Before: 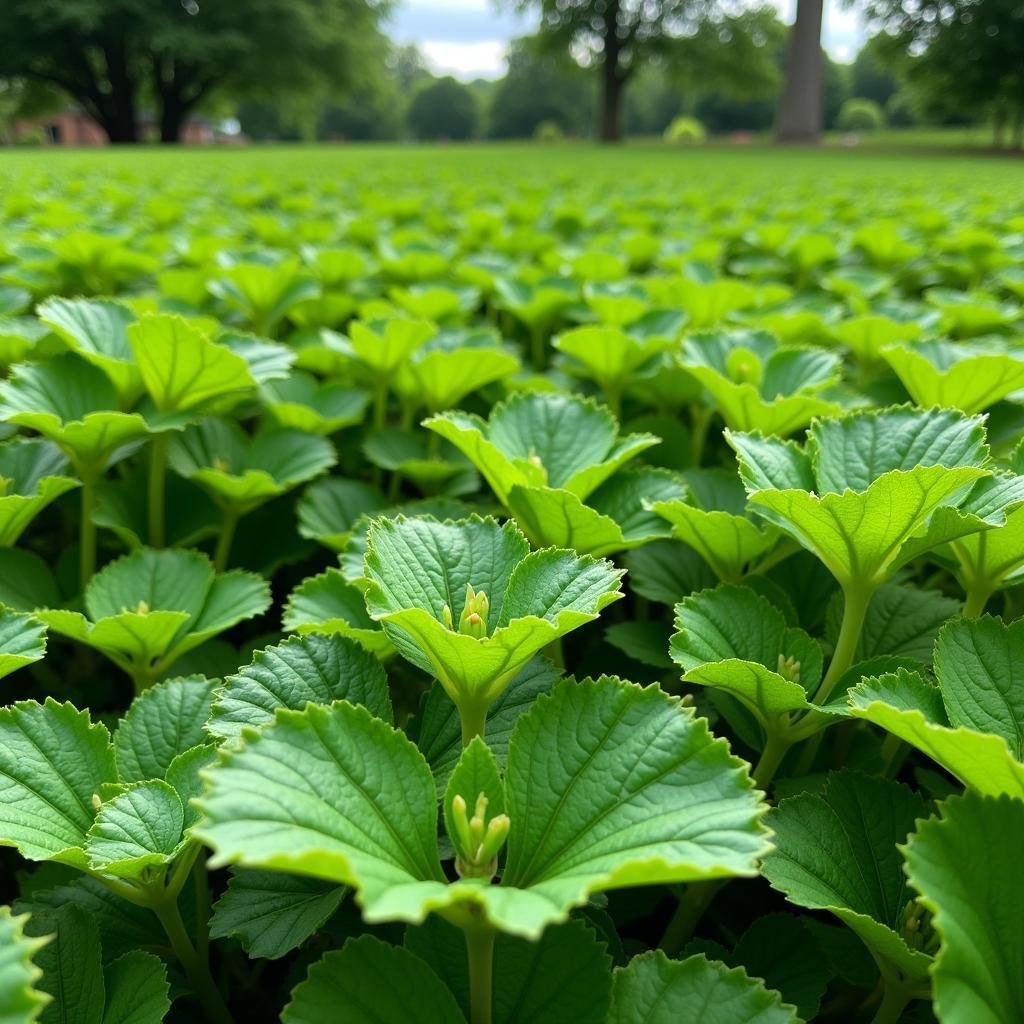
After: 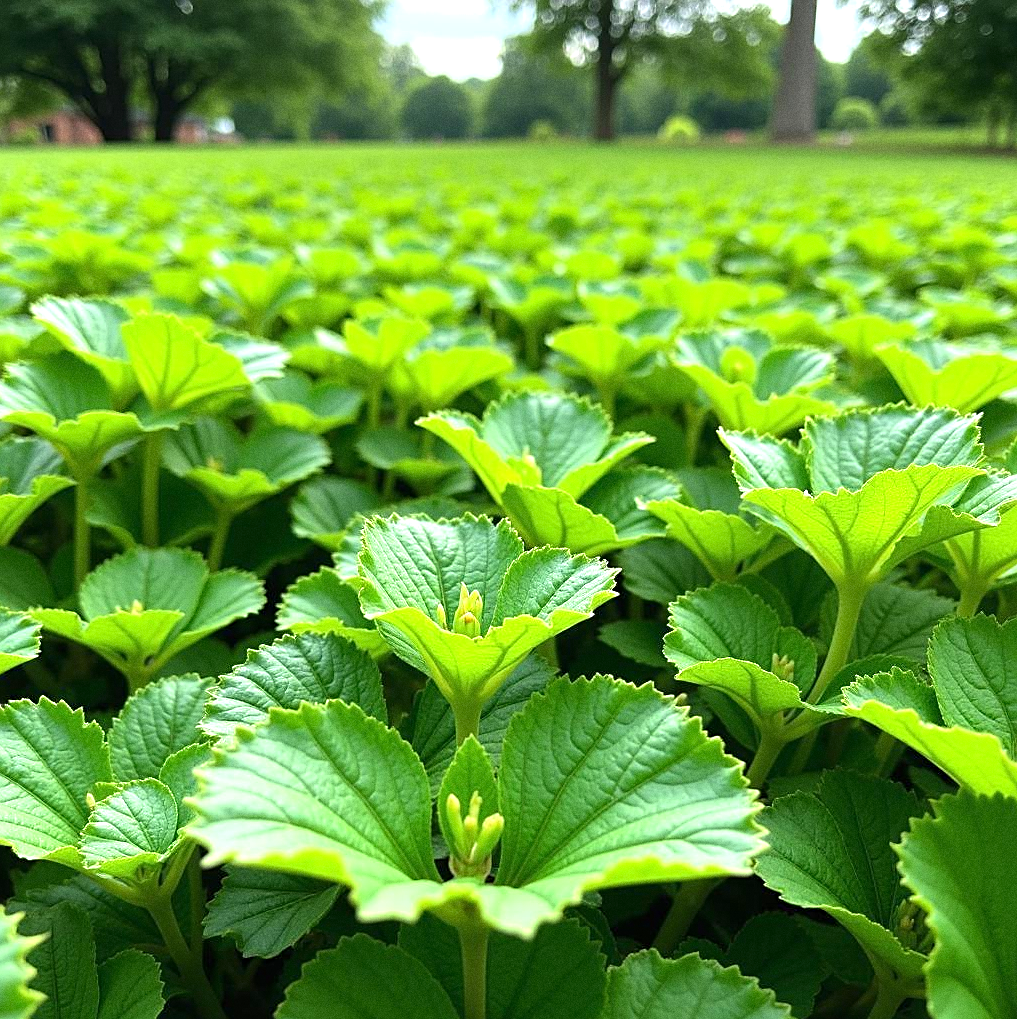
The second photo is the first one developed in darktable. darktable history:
exposure: black level correction 0, exposure 0.7 EV, compensate exposure bias true, compensate highlight preservation false
rotate and perspective: automatic cropping original format, crop left 0, crop top 0
crop and rotate: left 0.614%, top 0.179%, bottom 0.309%
sharpen: on, module defaults
grain: coarseness 0.09 ISO
